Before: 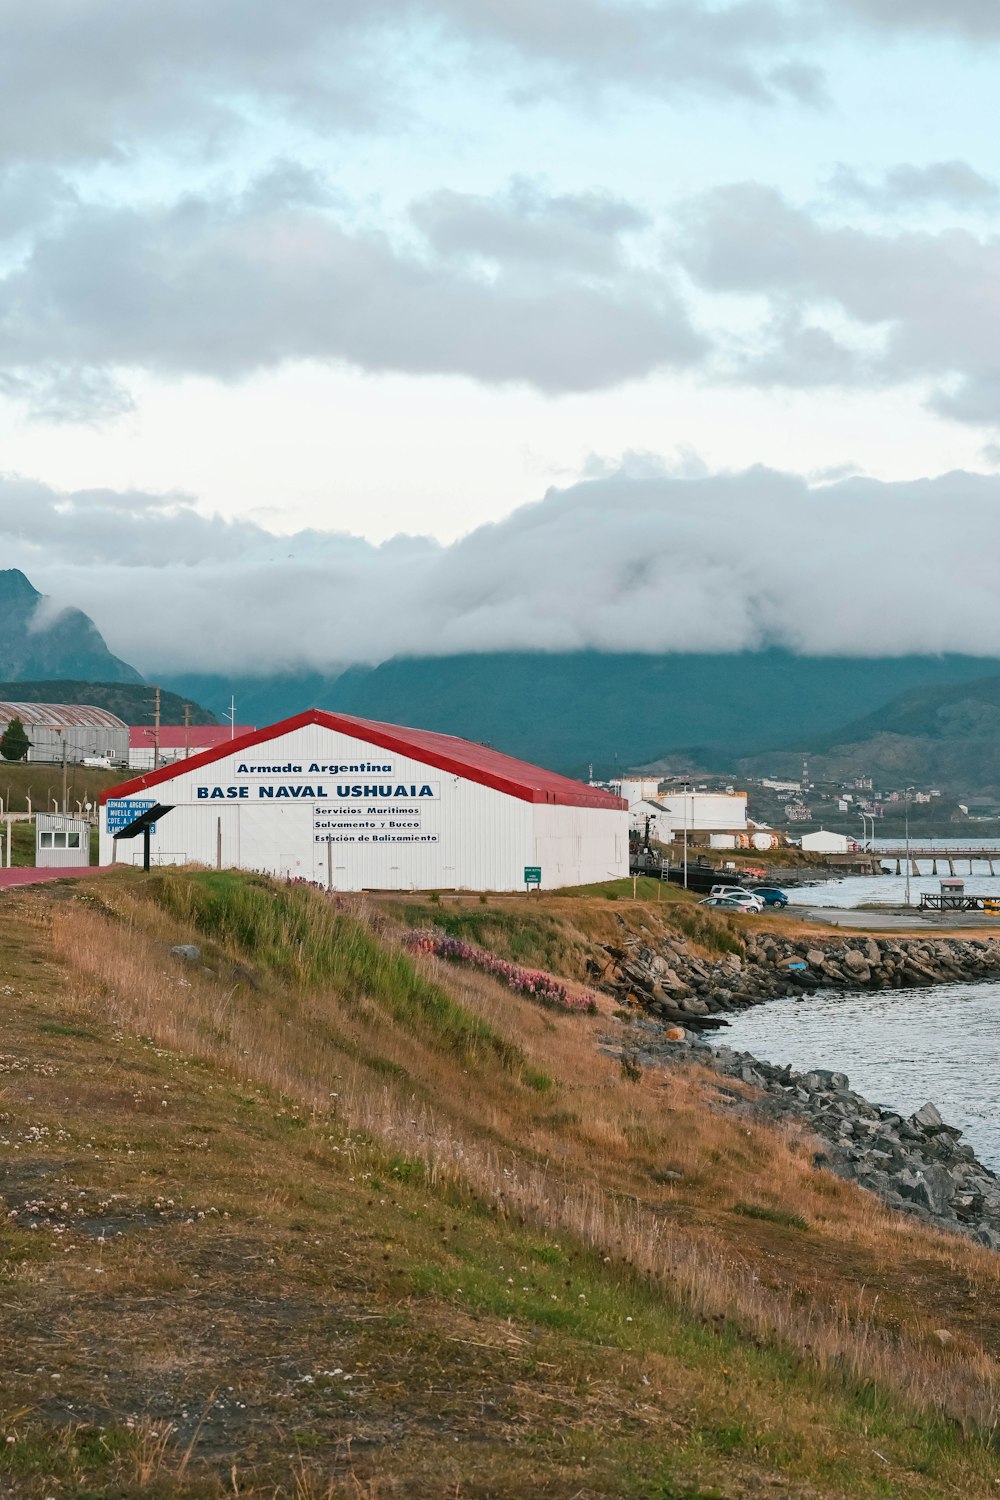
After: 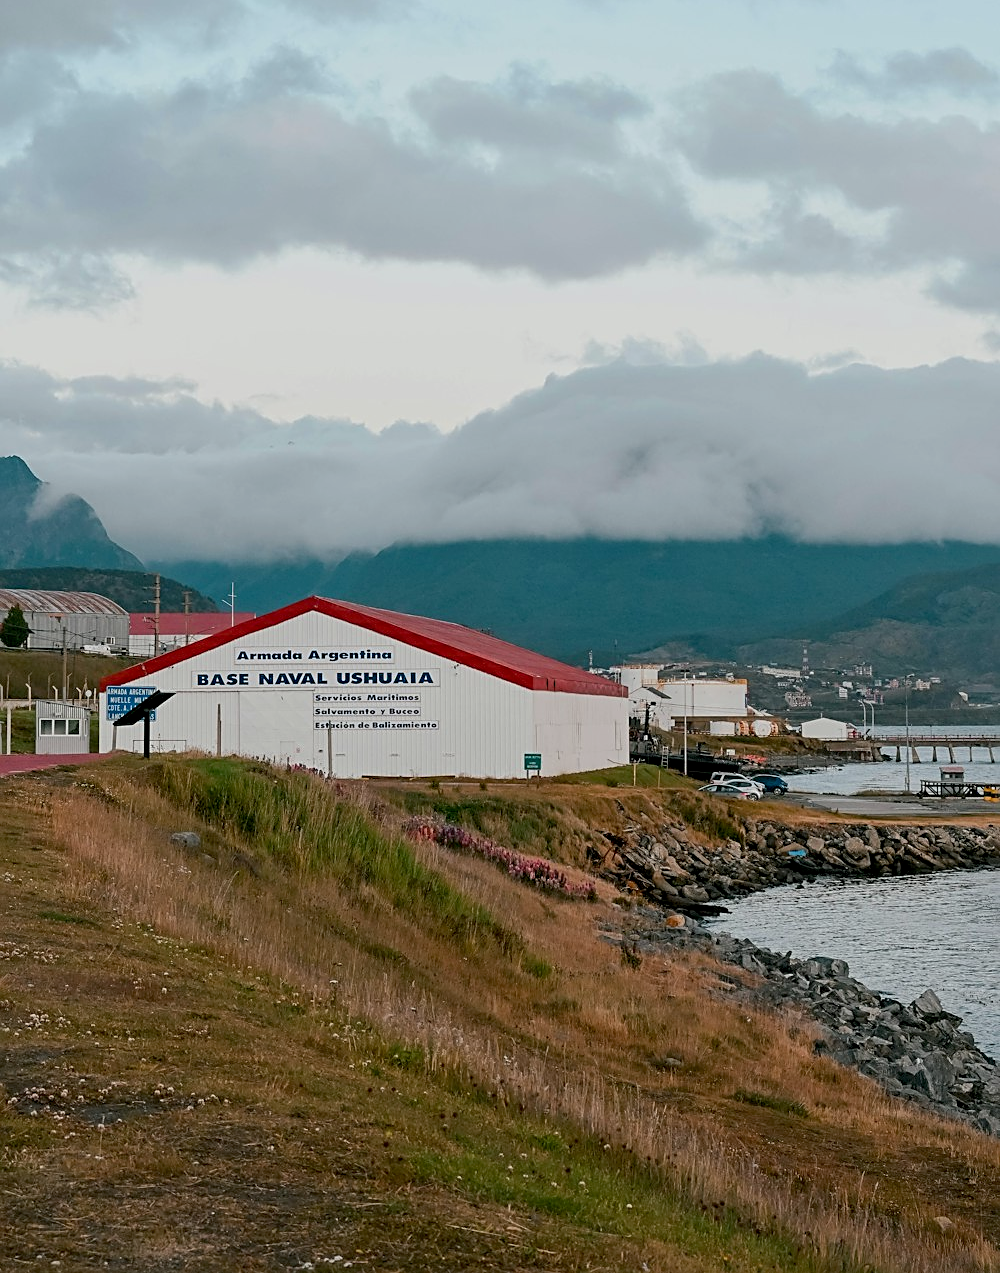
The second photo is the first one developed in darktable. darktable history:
exposure: black level correction 0.011, exposure -0.478 EV, compensate highlight preservation false
crop: top 7.559%, bottom 7.522%
sharpen: on, module defaults
